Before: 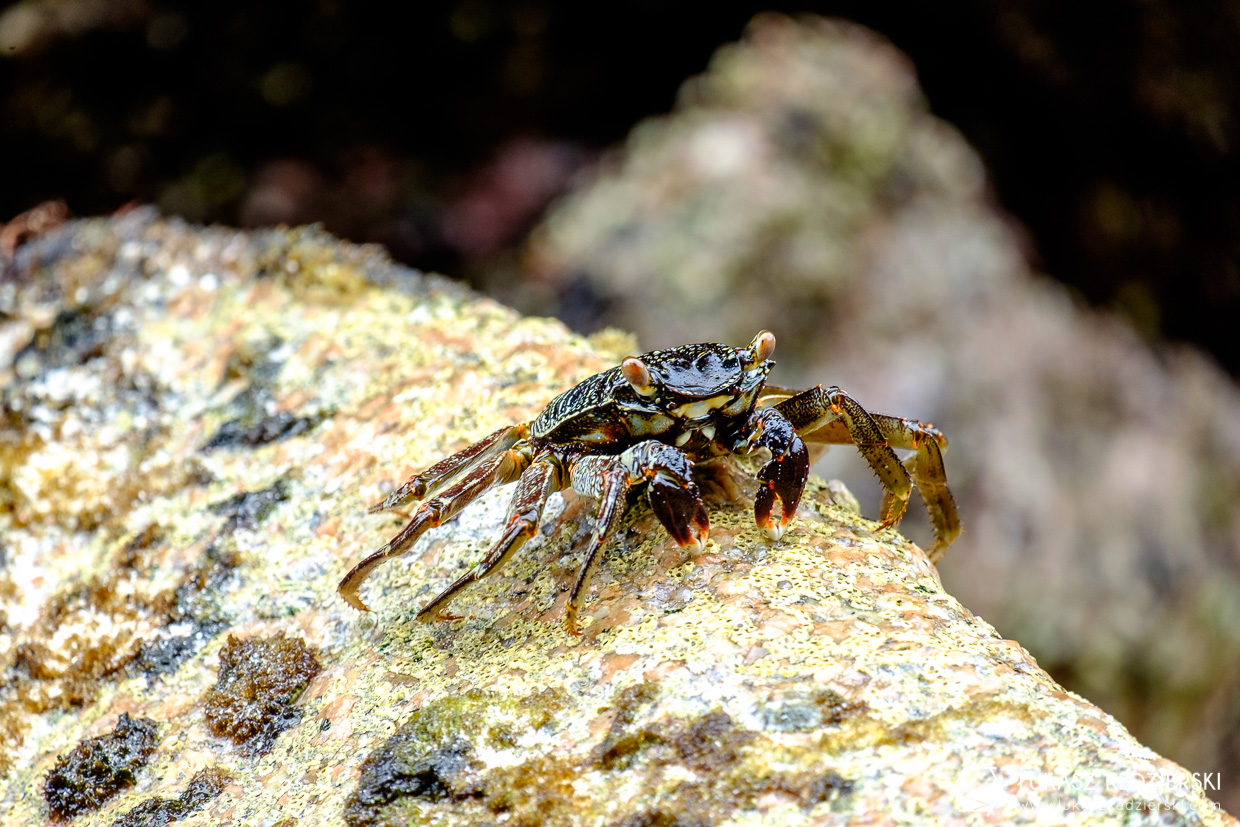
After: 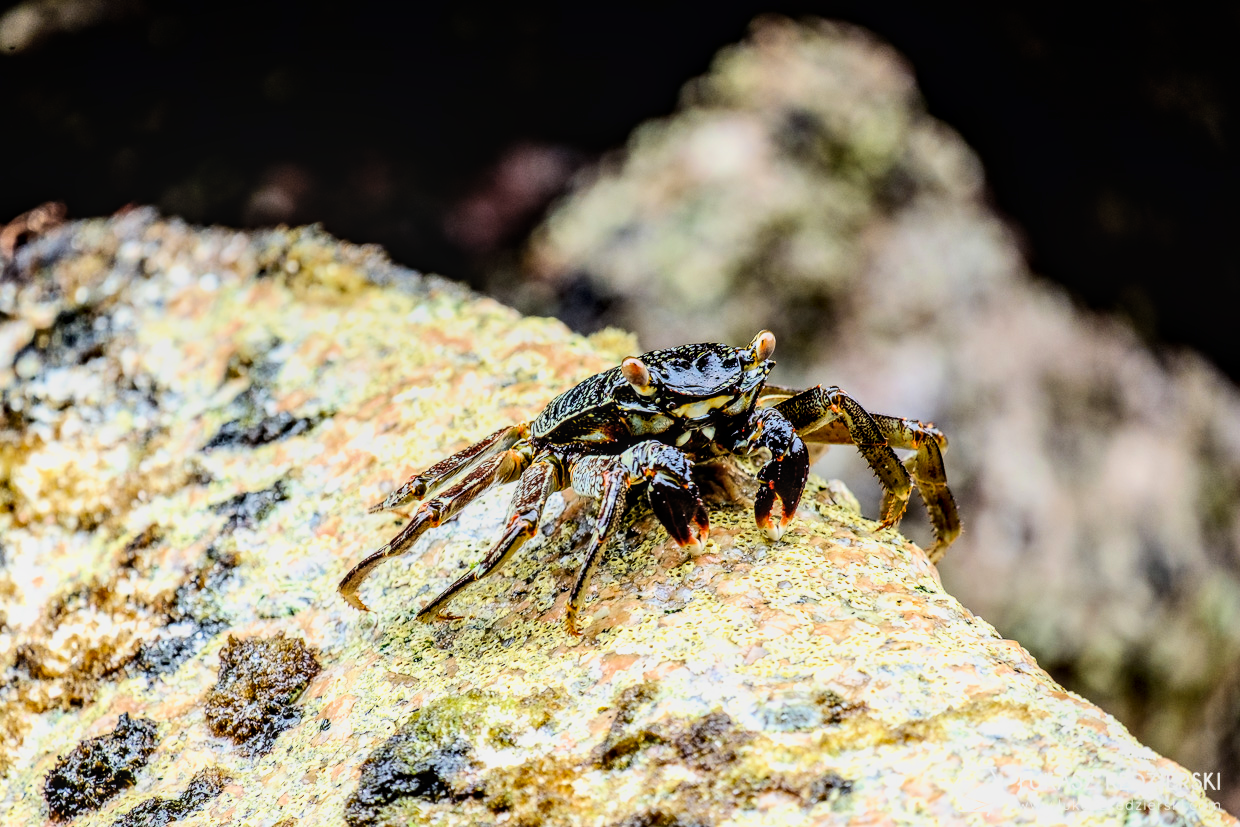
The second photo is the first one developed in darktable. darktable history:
filmic rgb: black relative exposure -16 EV, white relative exposure 6.12 EV, hardness 5.22, color science v6 (2022)
local contrast: detail 130%
tone equalizer: -8 EV -1.1 EV, -7 EV -1.04 EV, -6 EV -0.873 EV, -5 EV -0.611 EV, -3 EV 0.57 EV, -2 EV 0.875 EV, -1 EV 0.994 EV, +0 EV 1.06 EV, edges refinement/feathering 500, mask exposure compensation -1.57 EV, preserve details no
